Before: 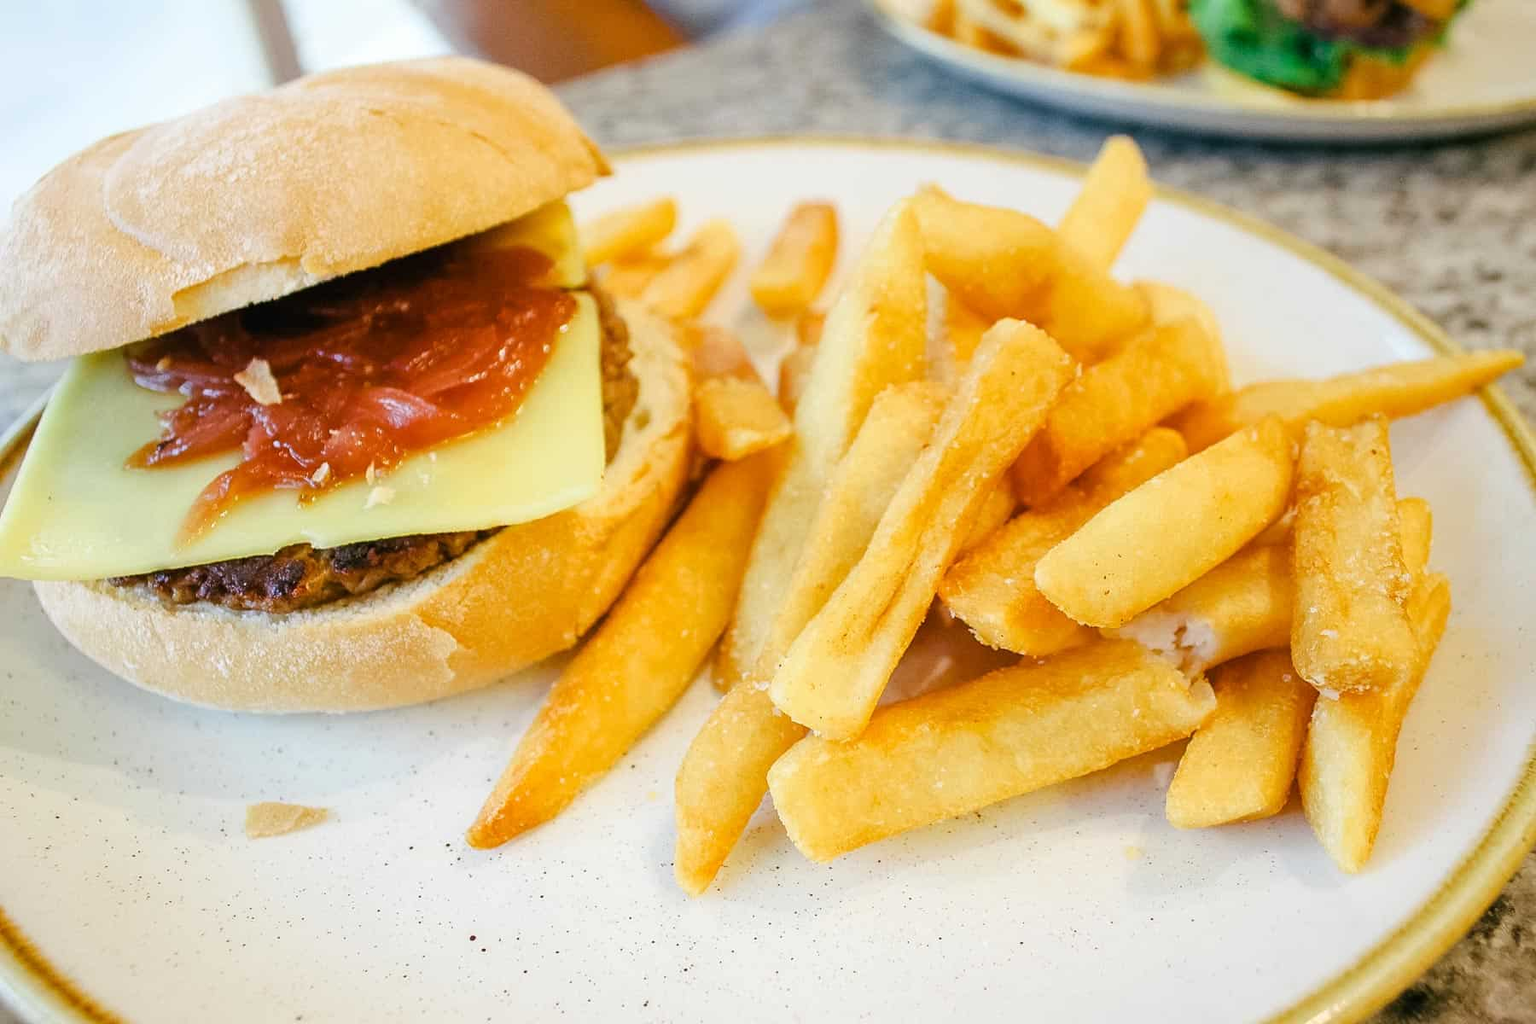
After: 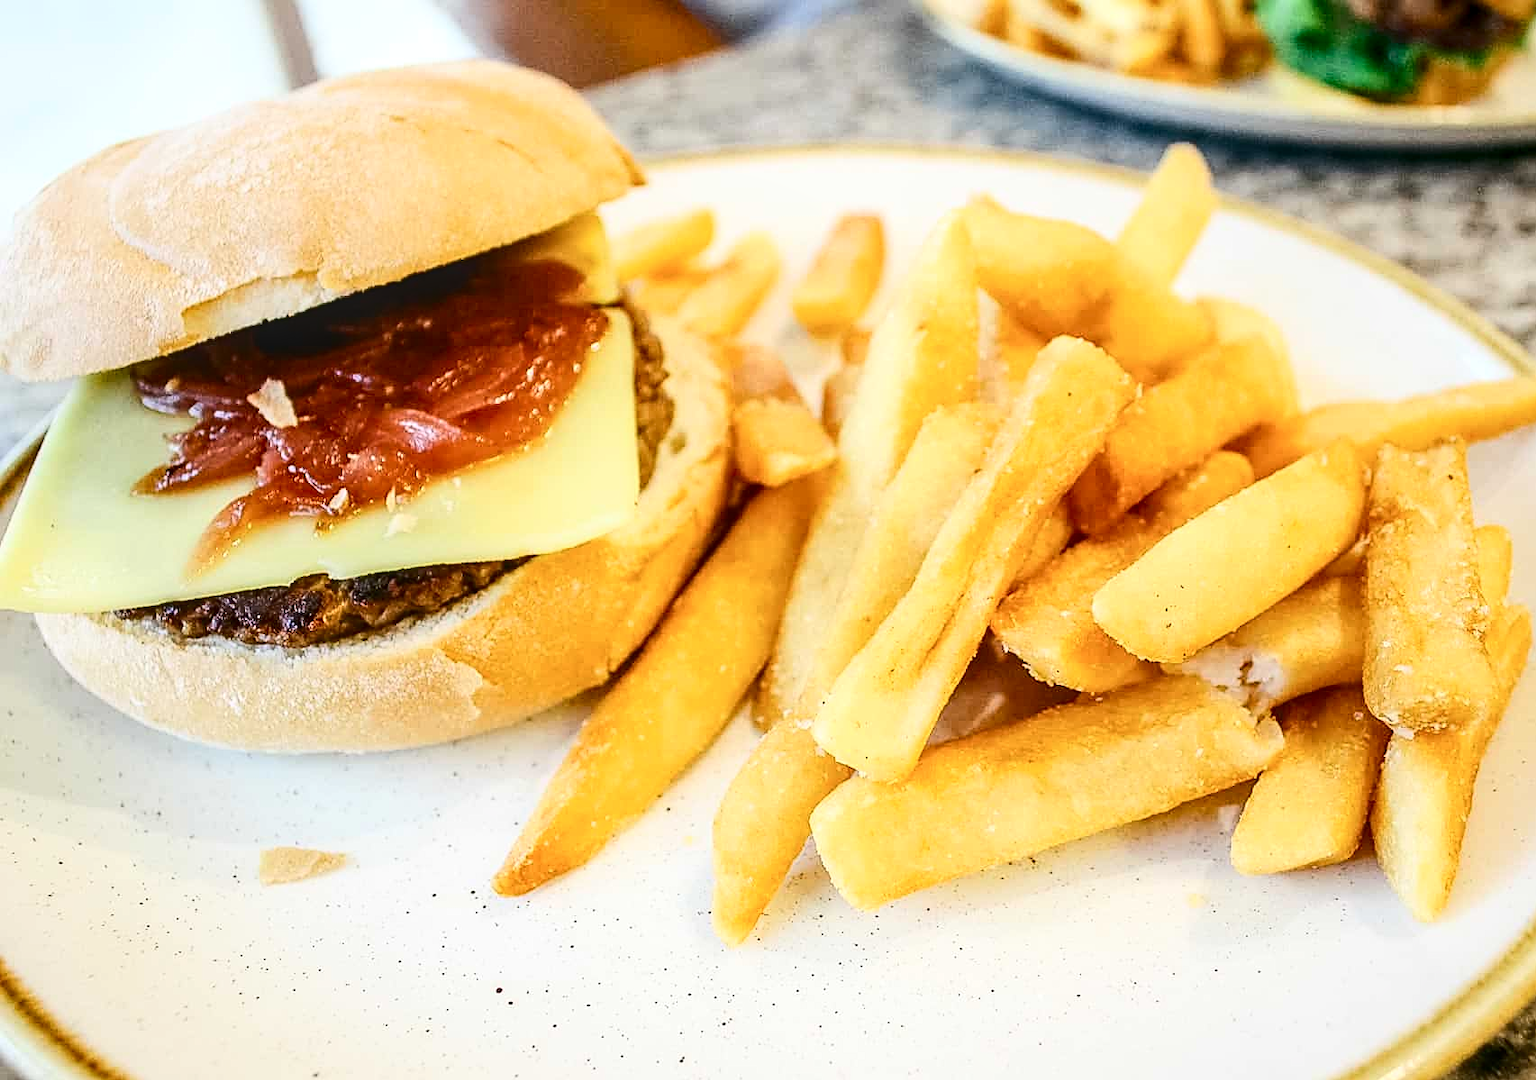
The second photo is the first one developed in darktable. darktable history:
sharpen: on, module defaults
crop and rotate: left 0%, right 5.235%
local contrast: on, module defaults
contrast brightness saturation: contrast 0.299
